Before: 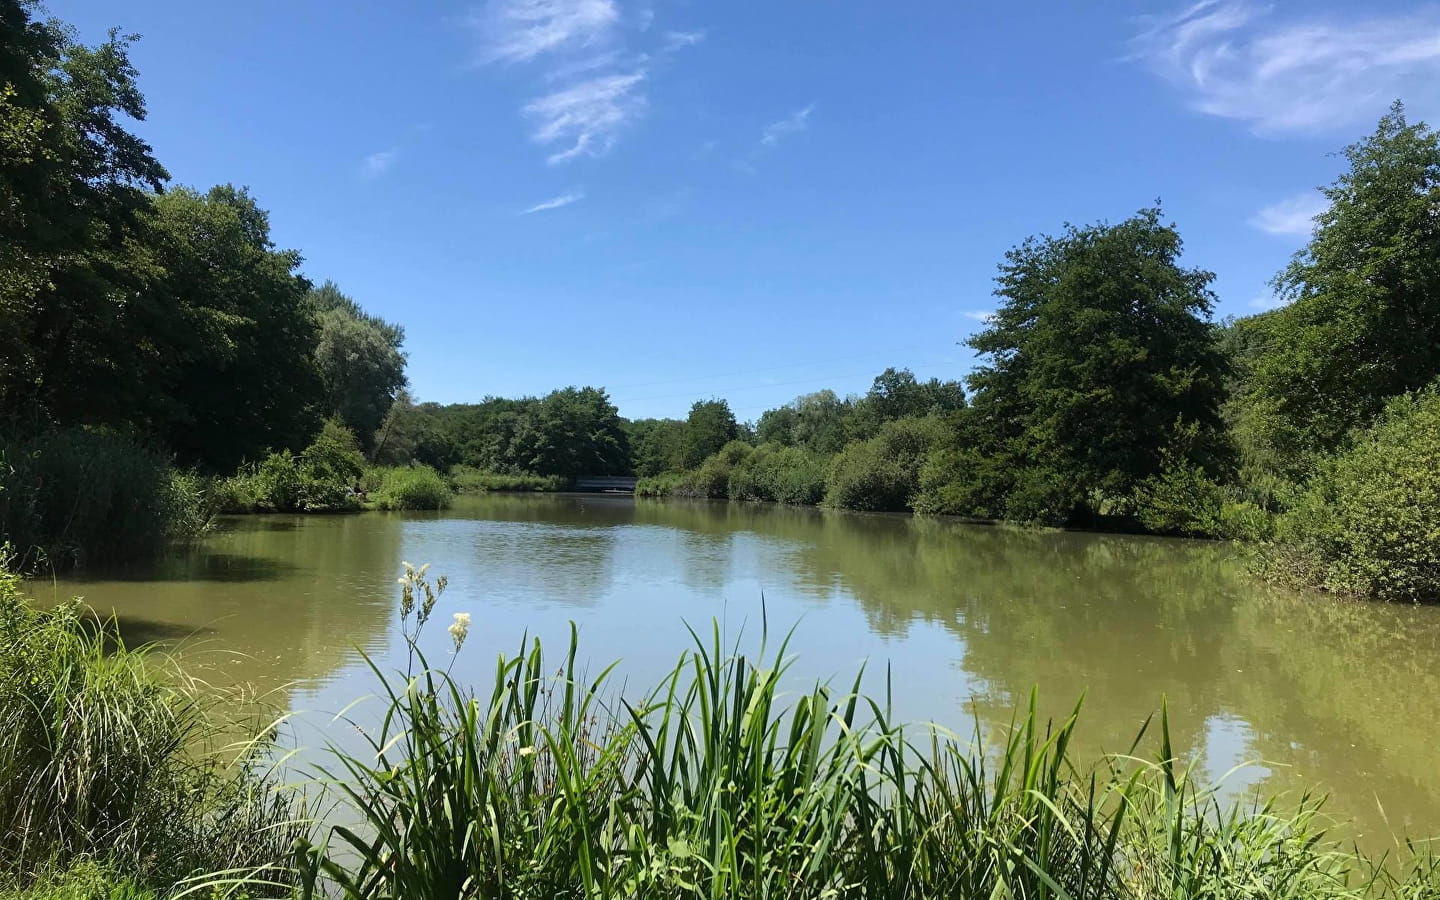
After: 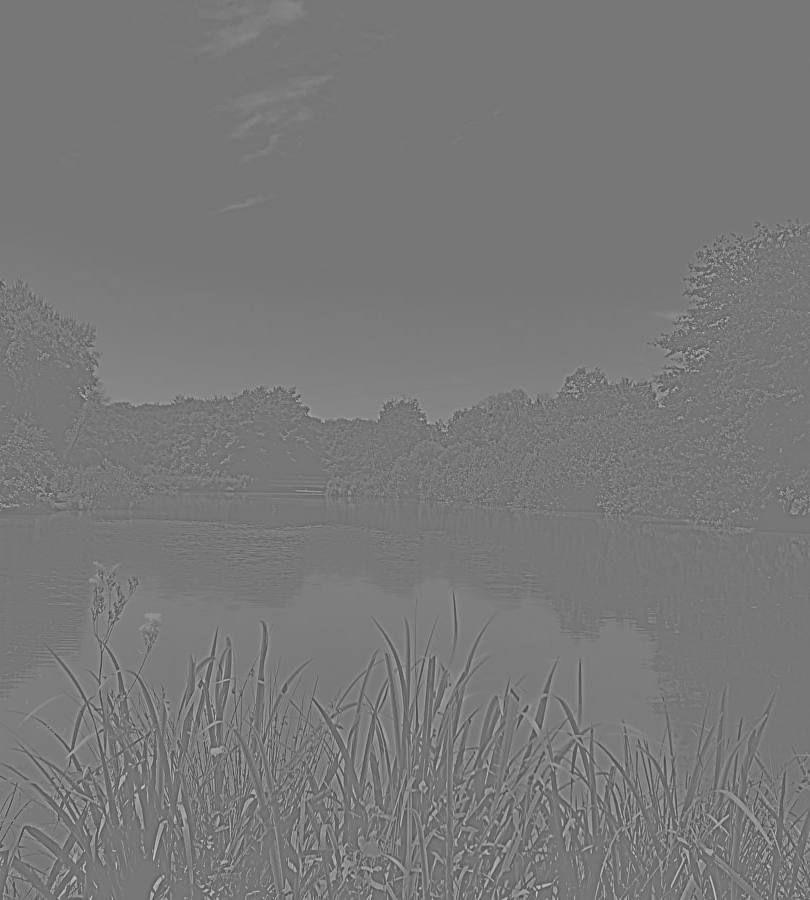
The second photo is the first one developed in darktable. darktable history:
exposure: black level correction -0.002, exposure 0.54 EV, compensate highlight preservation false
color balance rgb: linear chroma grading › global chroma 15%, perceptual saturation grading › global saturation 30%
crop: left 21.496%, right 22.254%
highpass: sharpness 5.84%, contrast boost 8.44%
tone equalizer: -8 EV -0.75 EV, -7 EV -0.7 EV, -6 EV -0.6 EV, -5 EV -0.4 EV, -3 EV 0.4 EV, -2 EV 0.6 EV, -1 EV 0.7 EV, +0 EV 0.75 EV, edges refinement/feathering 500, mask exposure compensation -1.57 EV, preserve details no
contrast equalizer: octaves 7, y [[0.6 ×6], [0.55 ×6], [0 ×6], [0 ×6], [0 ×6]], mix -0.2
